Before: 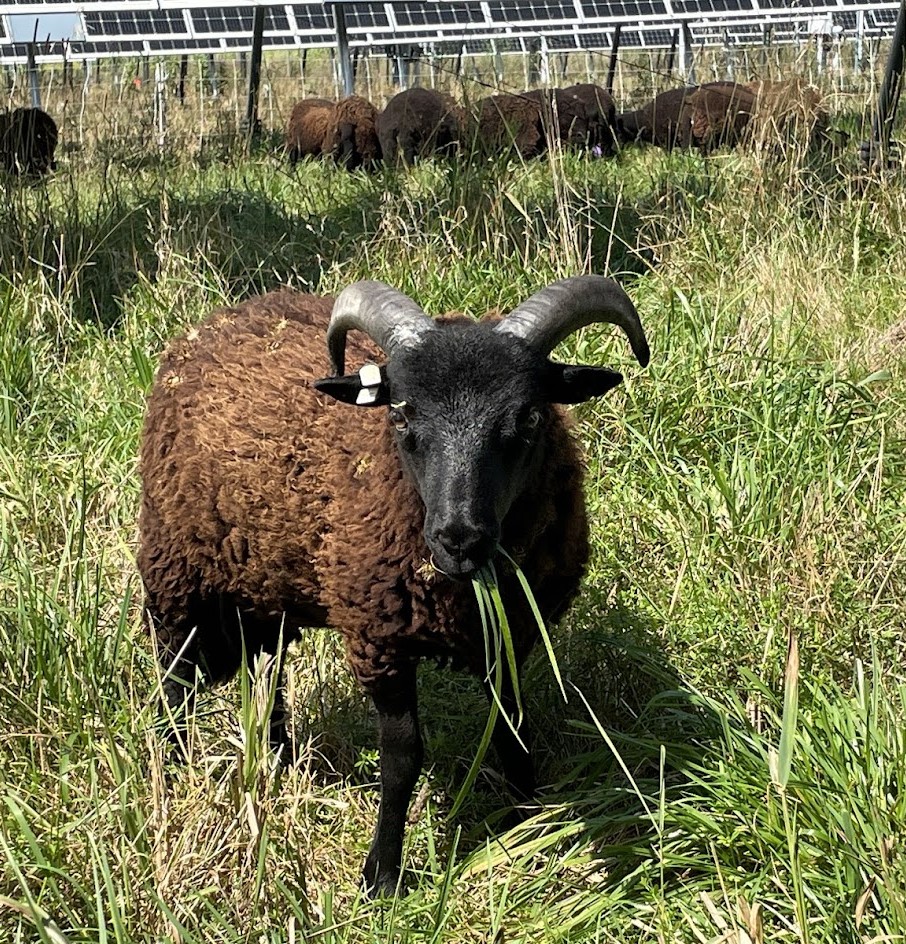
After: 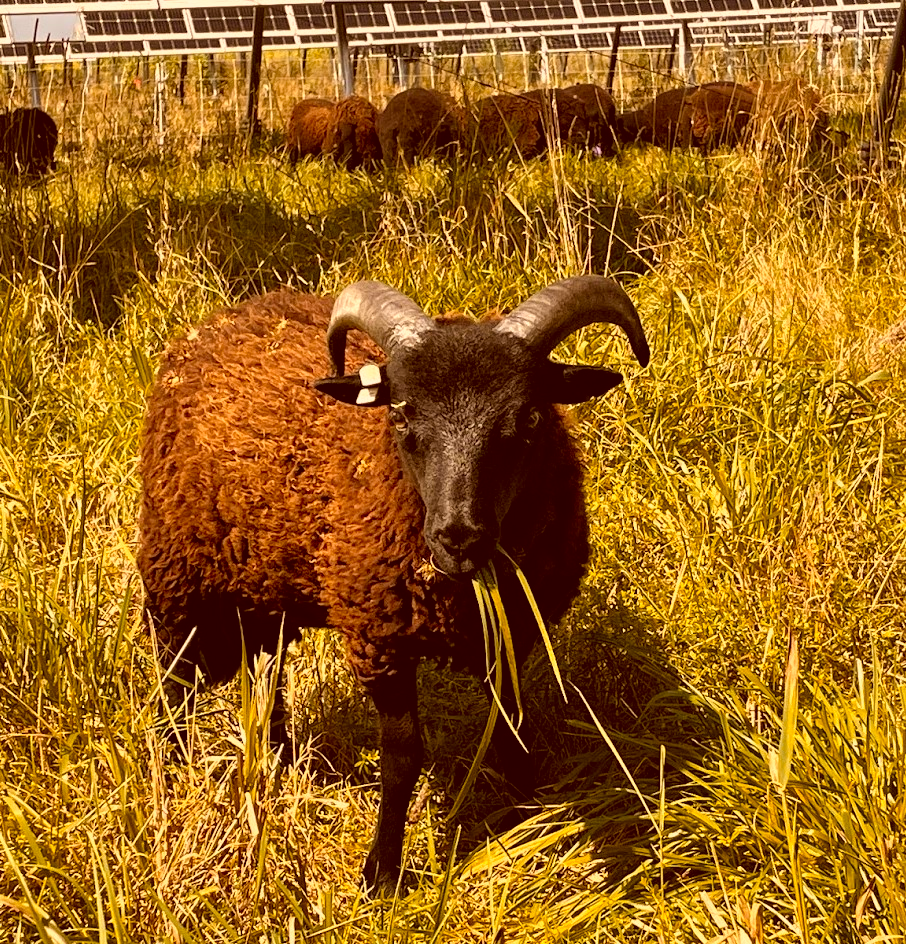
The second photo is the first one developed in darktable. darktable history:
white balance: red 1.05, blue 1.072
shadows and highlights: shadows 43.71, white point adjustment -1.46, soften with gaussian
color zones: curves: ch0 [(0, 0.499) (0.143, 0.5) (0.286, 0.5) (0.429, 0.476) (0.571, 0.284) (0.714, 0.243) (0.857, 0.449) (1, 0.499)]; ch1 [(0, 0.532) (0.143, 0.645) (0.286, 0.696) (0.429, 0.211) (0.571, 0.504) (0.714, 0.493) (0.857, 0.495) (1, 0.532)]; ch2 [(0, 0.5) (0.143, 0.5) (0.286, 0.427) (0.429, 0.324) (0.571, 0.5) (0.714, 0.5) (0.857, 0.5) (1, 0.5)]
color correction: highlights a* 1.12, highlights b* 24.26, shadows a* 15.58, shadows b* 24.26
